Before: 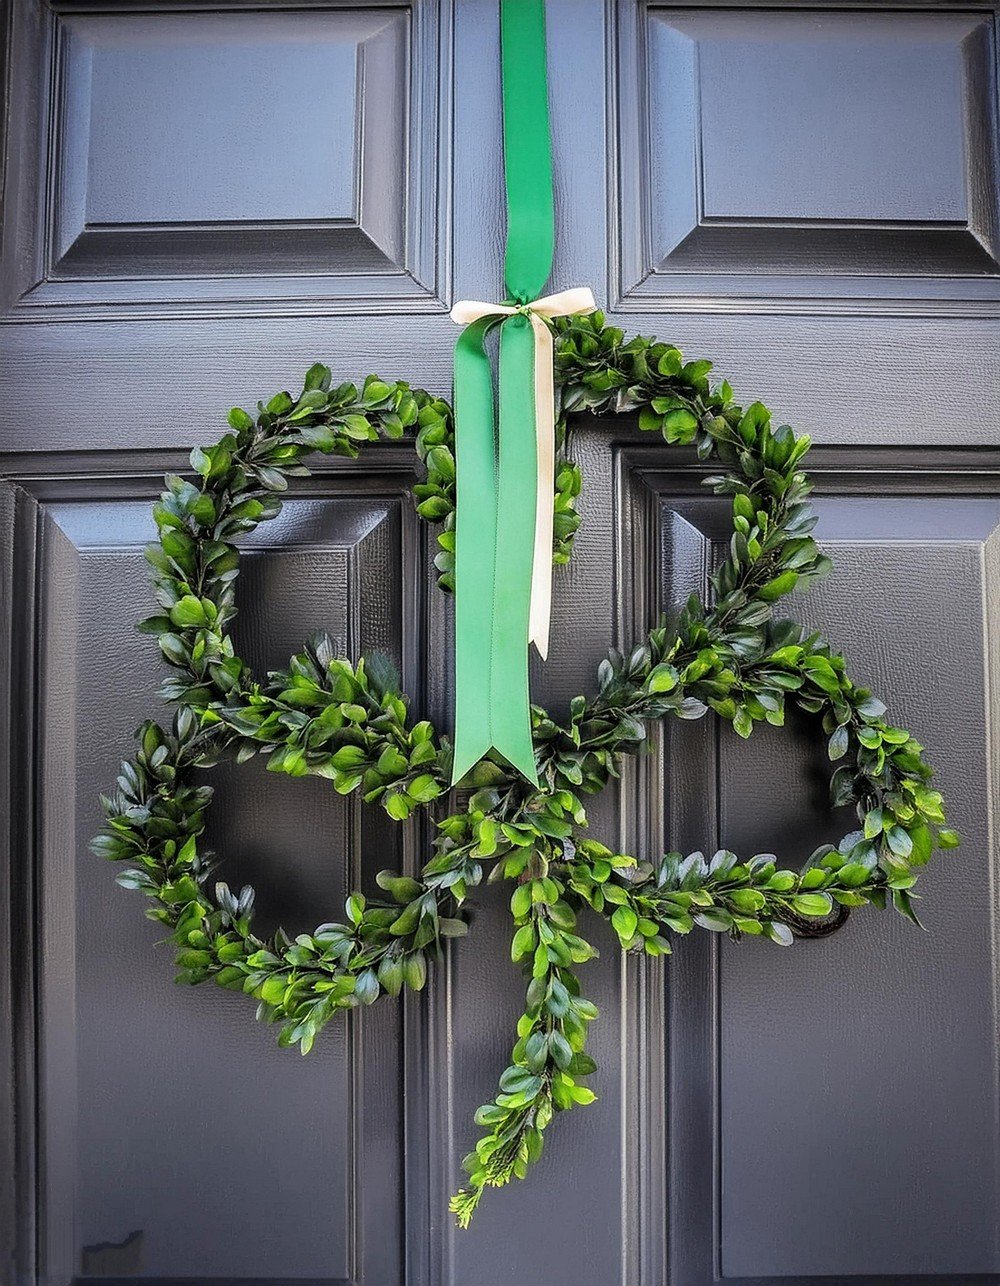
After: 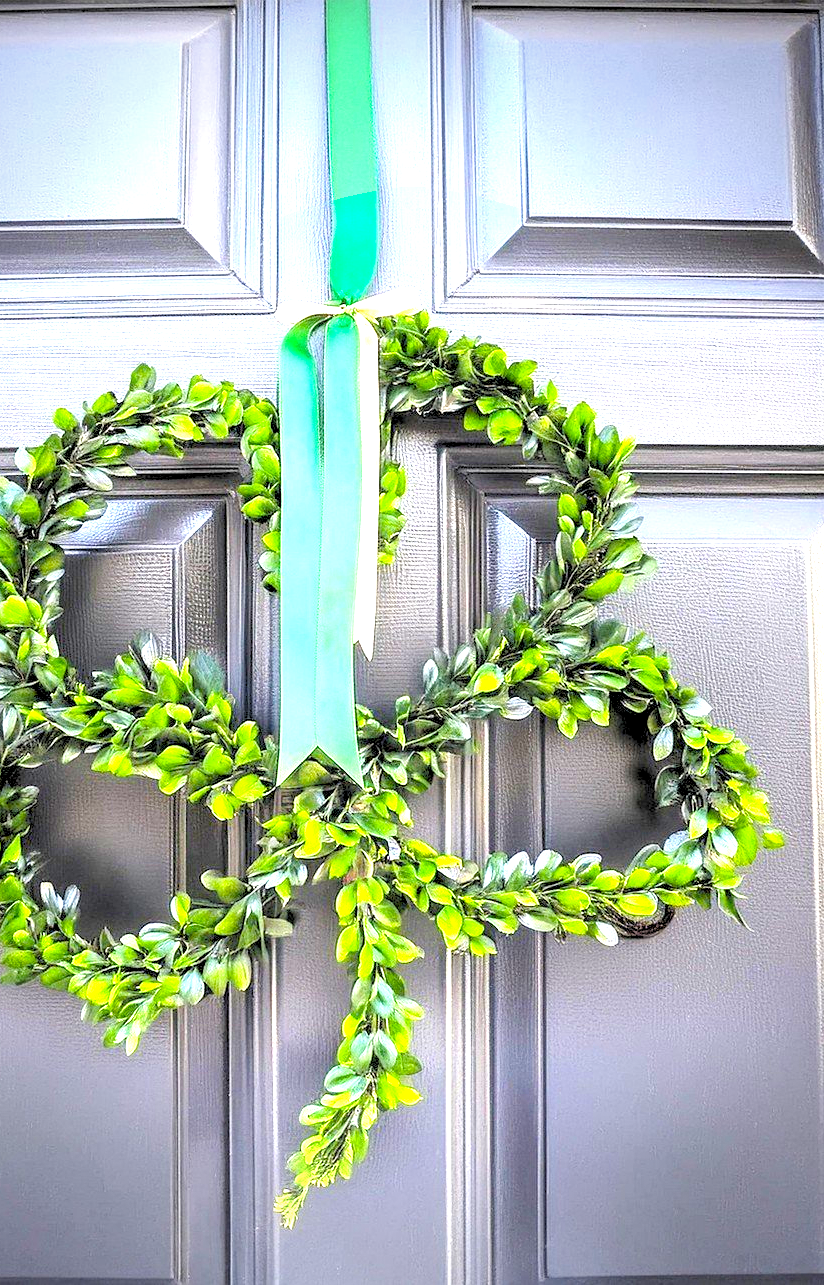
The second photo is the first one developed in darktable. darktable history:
exposure: black level correction 0, exposure 2.138 EV, compensate exposure bias true, compensate highlight preservation false
crop: left 17.582%, bottom 0.031%
vignetting: fall-off start 91%, fall-off radius 39.39%, brightness -0.182, saturation -0.3, width/height ratio 1.219, shape 1.3, dithering 8-bit output, unbound false
contrast brightness saturation: contrast 0.01, saturation -0.05
rgb levels: preserve colors sum RGB, levels [[0.038, 0.433, 0.934], [0, 0.5, 1], [0, 0.5, 1]]
color balance rgb: perceptual saturation grading › global saturation 20%, global vibrance 20%
